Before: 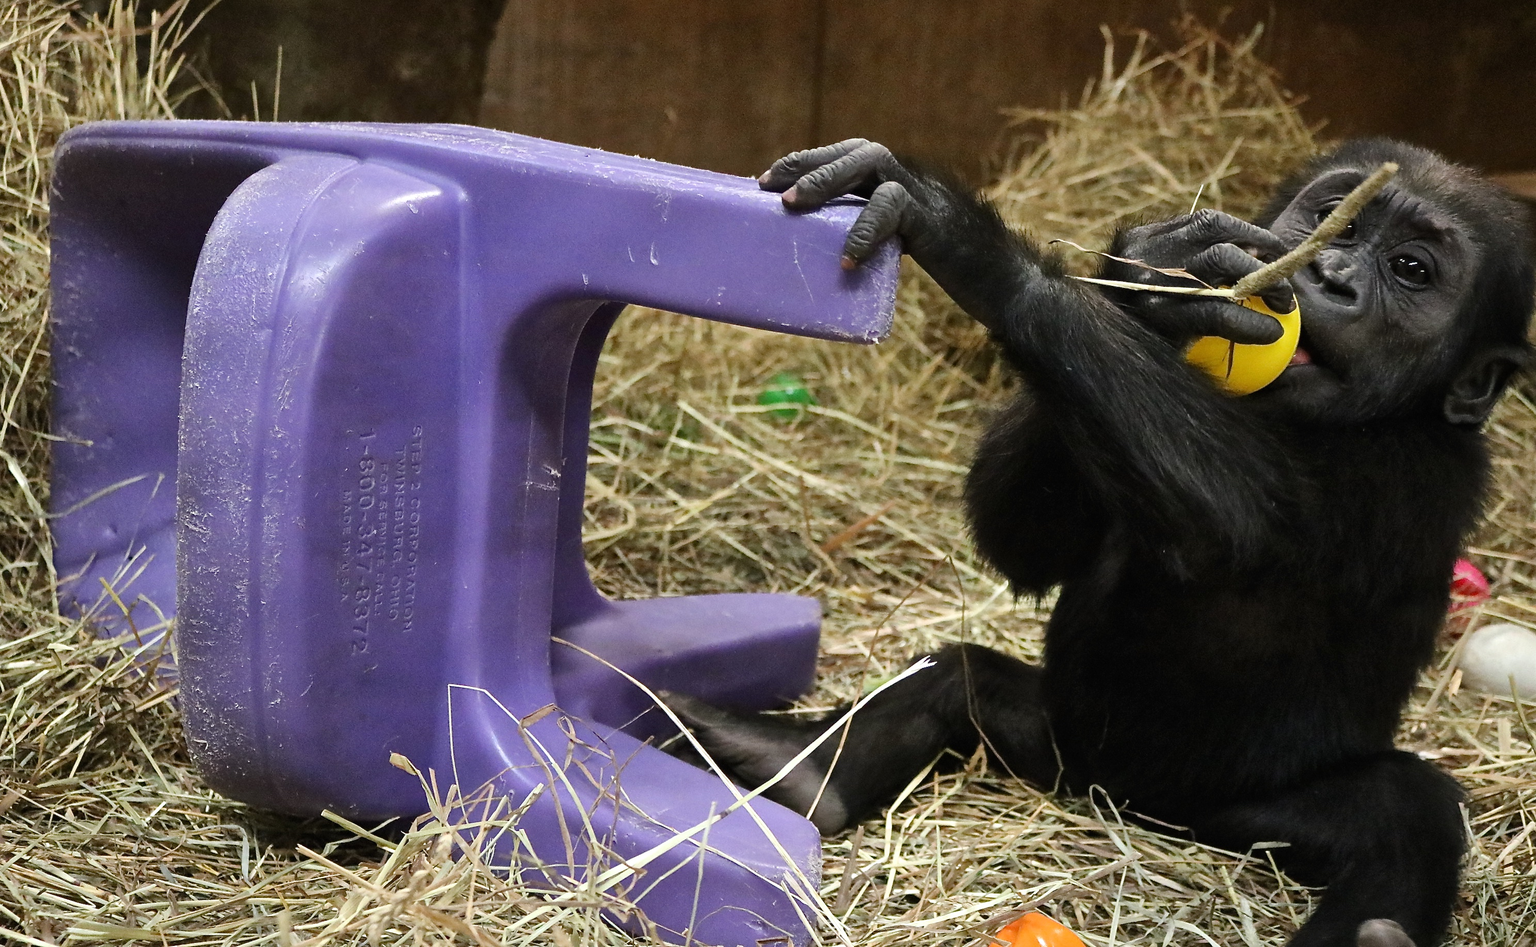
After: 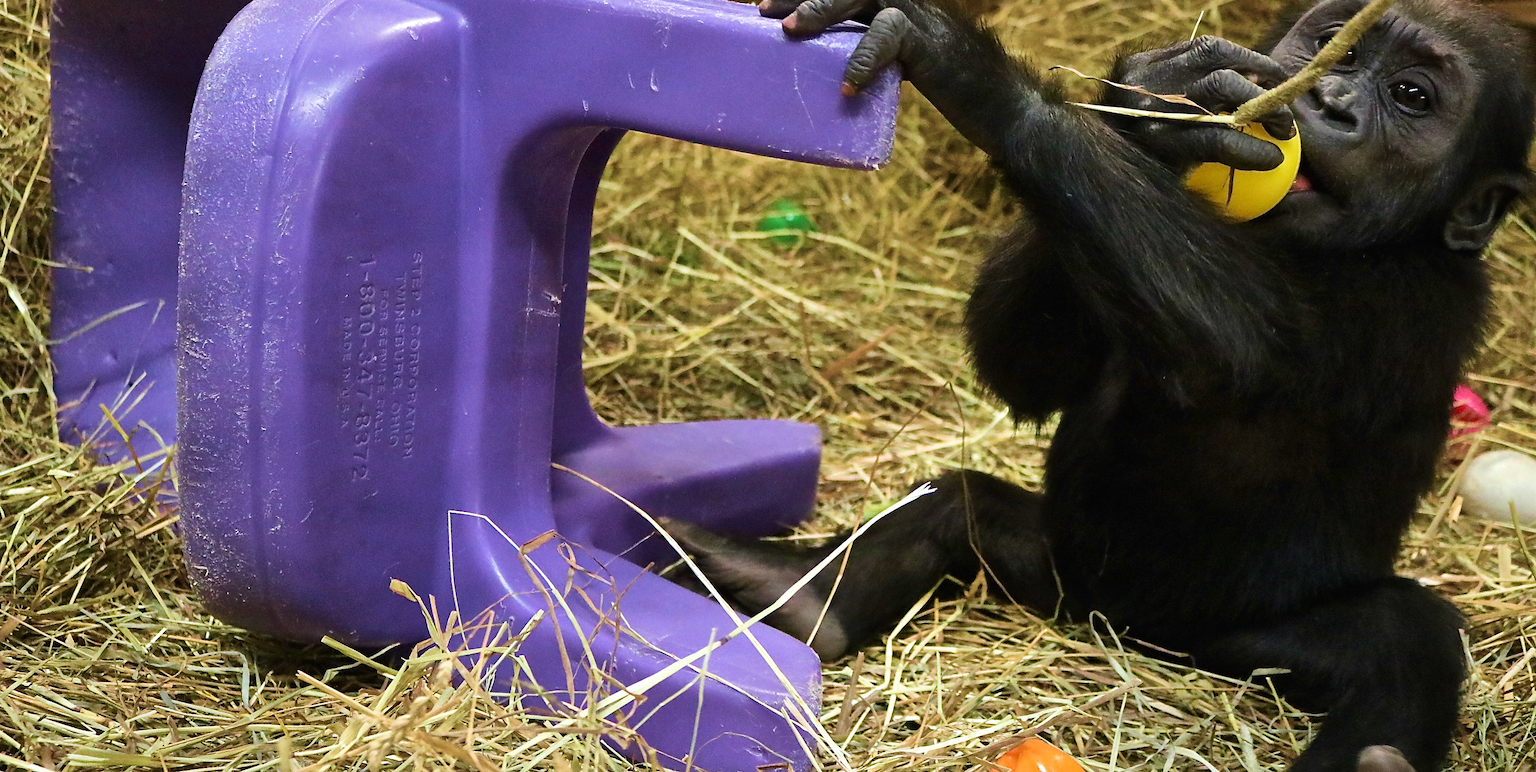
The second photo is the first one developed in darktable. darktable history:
velvia: strength 75%
crop and rotate: top 18.415%
